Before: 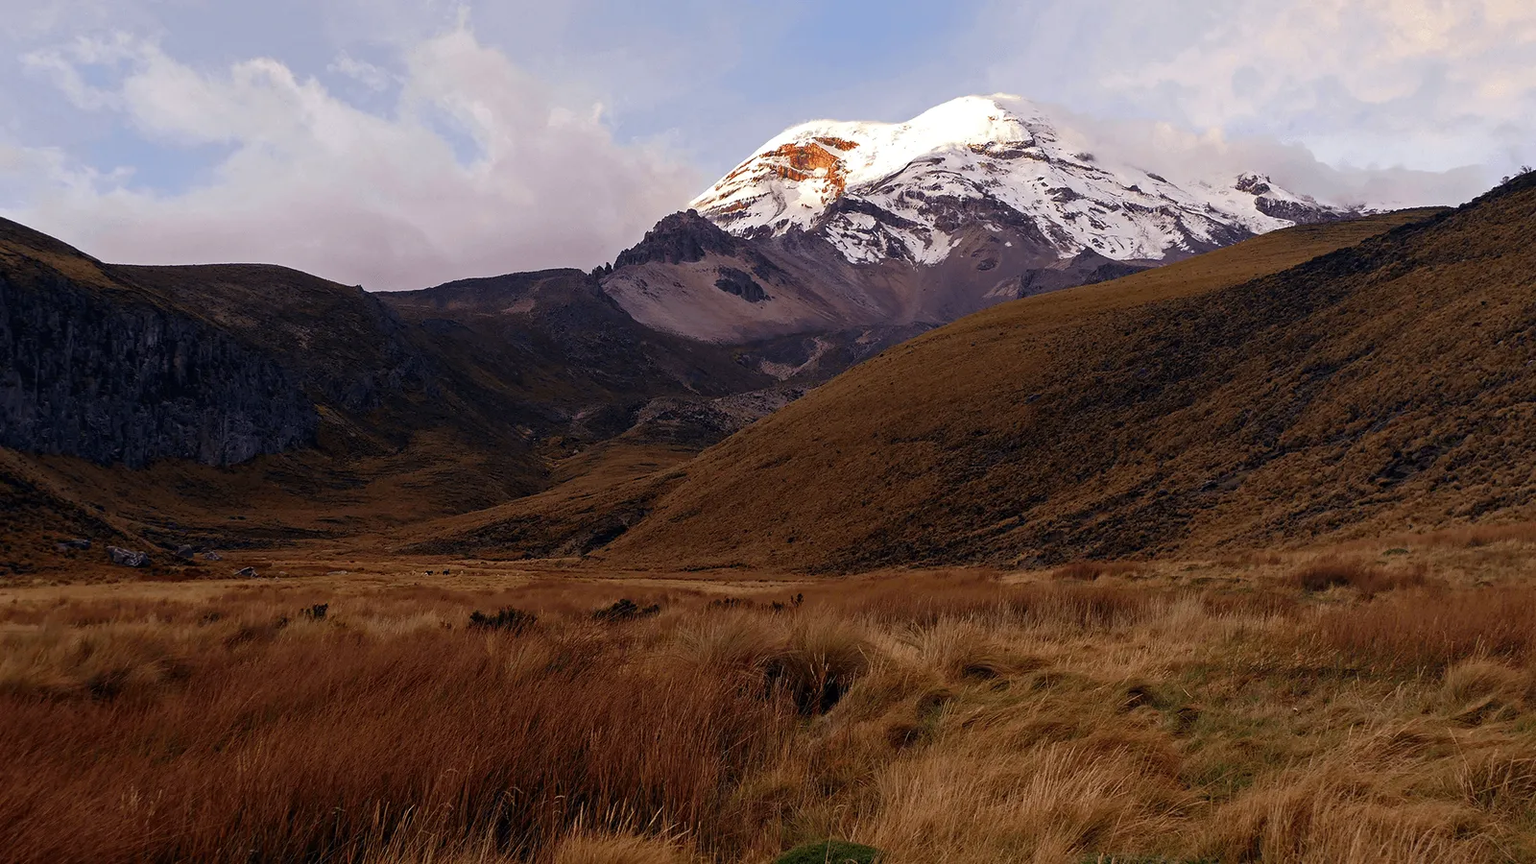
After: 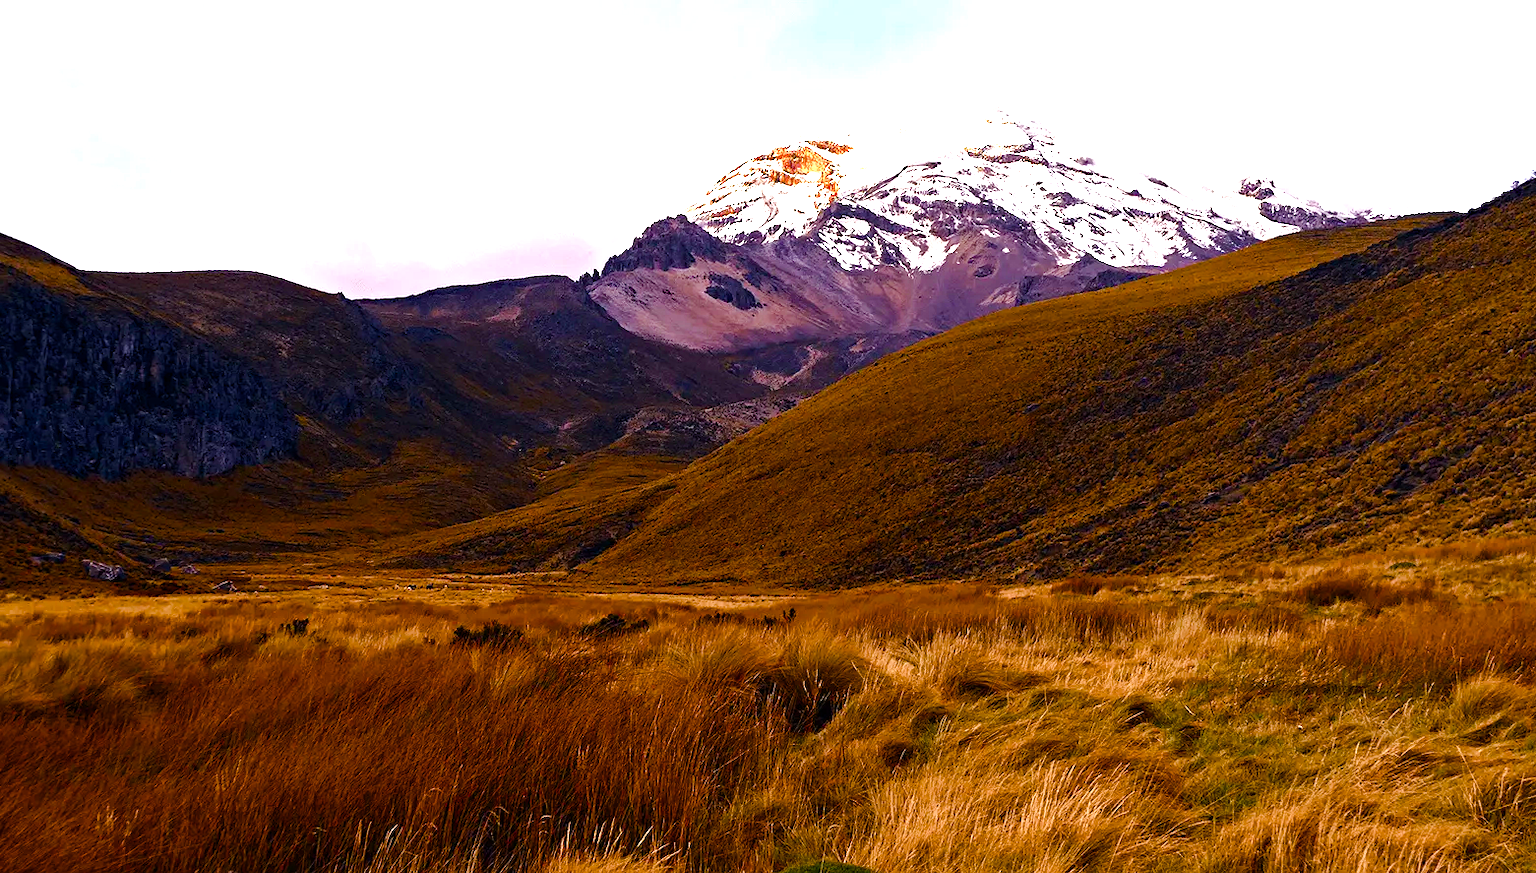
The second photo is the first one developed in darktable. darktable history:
color balance rgb: perceptual saturation grading › global saturation 24.74%, perceptual saturation grading › highlights -51.22%, perceptual saturation grading › mid-tones 19.16%, perceptual saturation grading › shadows 60.98%, global vibrance 50%
tone equalizer: -8 EV -0.75 EV, -7 EV -0.7 EV, -6 EV -0.6 EV, -5 EV -0.4 EV, -3 EV 0.4 EV, -2 EV 0.6 EV, -1 EV 0.7 EV, +0 EV 0.75 EV, edges refinement/feathering 500, mask exposure compensation -1.57 EV, preserve details no
haze removal: compatibility mode true, adaptive false
crop and rotate: left 1.774%, right 0.633%, bottom 1.28%
exposure: black level correction 0, exposure 0.95 EV, compensate exposure bias true, compensate highlight preservation false
